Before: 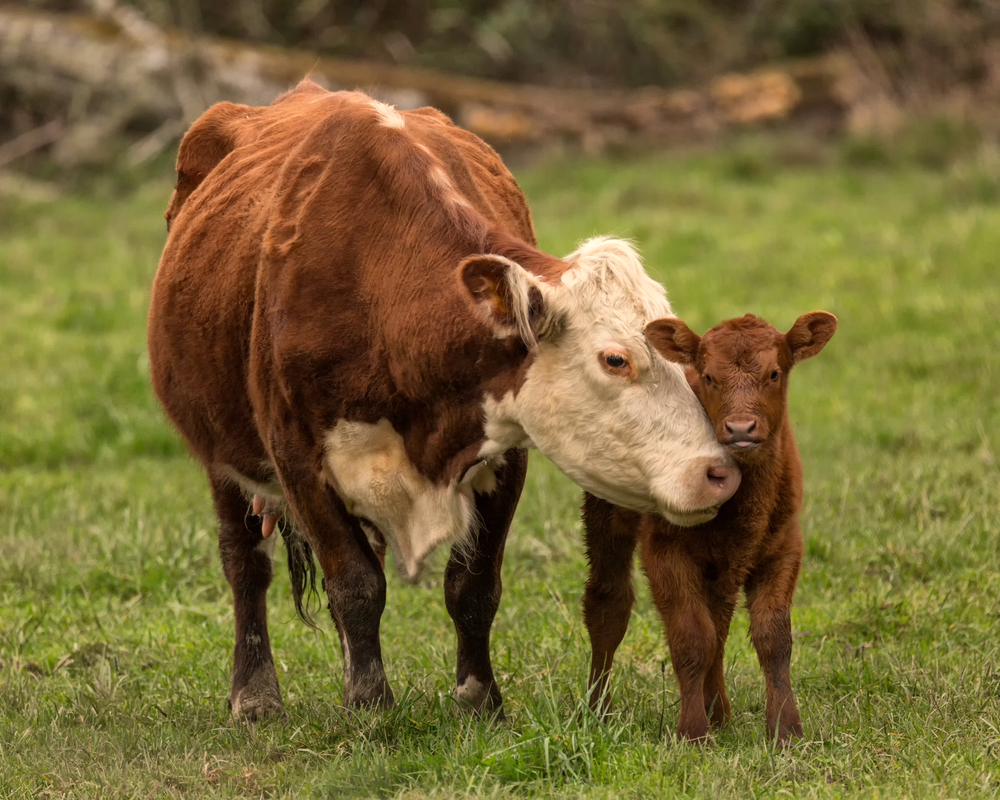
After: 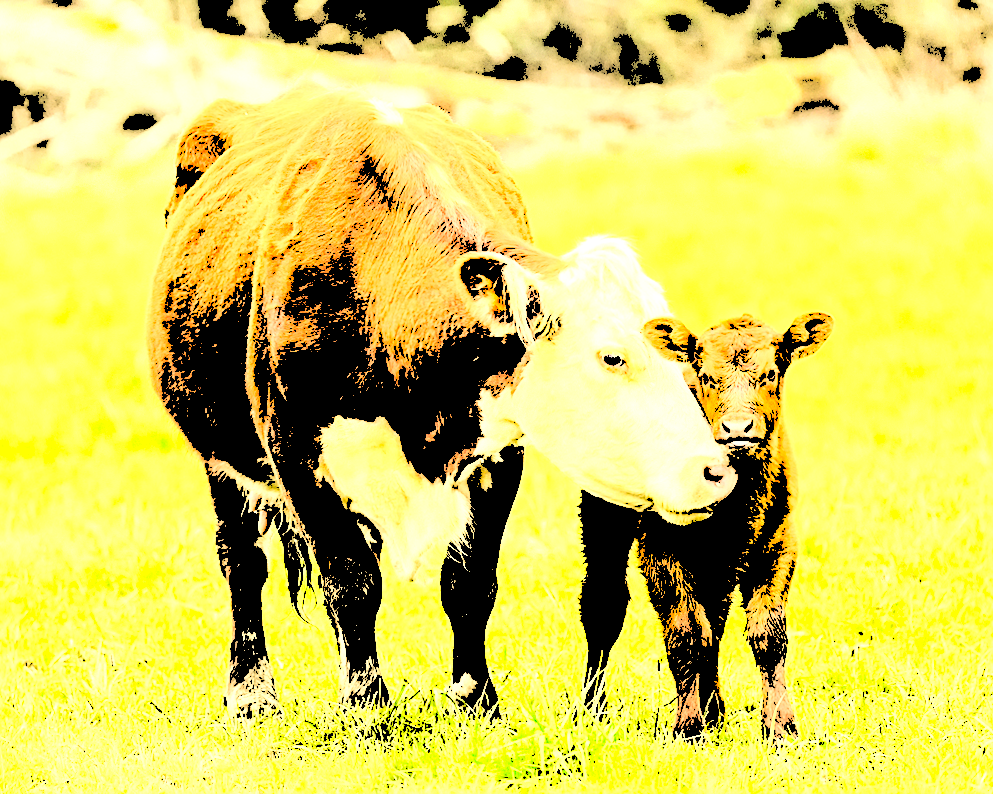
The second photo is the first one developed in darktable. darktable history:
sharpen: on, module defaults
contrast brightness saturation: saturation -0.162
levels: levels [0.246, 0.256, 0.506]
tone curve: curves: ch0 [(0, 0) (0.11, 0.081) (0.256, 0.259) (0.398, 0.475) (0.498, 0.611) (0.65, 0.757) (0.835, 0.883) (1, 0.961)]; ch1 [(0, 0) (0.346, 0.307) (0.408, 0.369) (0.453, 0.457) (0.482, 0.479) (0.502, 0.498) (0.521, 0.51) (0.553, 0.554) (0.618, 0.65) (0.693, 0.727) (1, 1)]; ch2 [(0, 0) (0.358, 0.362) (0.434, 0.46) (0.485, 0.494) (0.5, 0.494) (0.511, 0.508) (0.537, 0.55) (0.579, 0.599) (0.621, 0.693) (1, 1)], color space Lab, independent channels, preserve colors none
tone equalizer: -8 EV -0.71 EV, -7 EV -0.683 EV, -6 EV -0.629 EV, -5 EV -0.389 EV, -3 EV 0.387 EV, -2 EV 0.6 EV, -1 EV 0.7 EV, +0 EV 0.742 EV, mask exposure compensation -0.503 EV
crop and rotate: angle -0.295°
